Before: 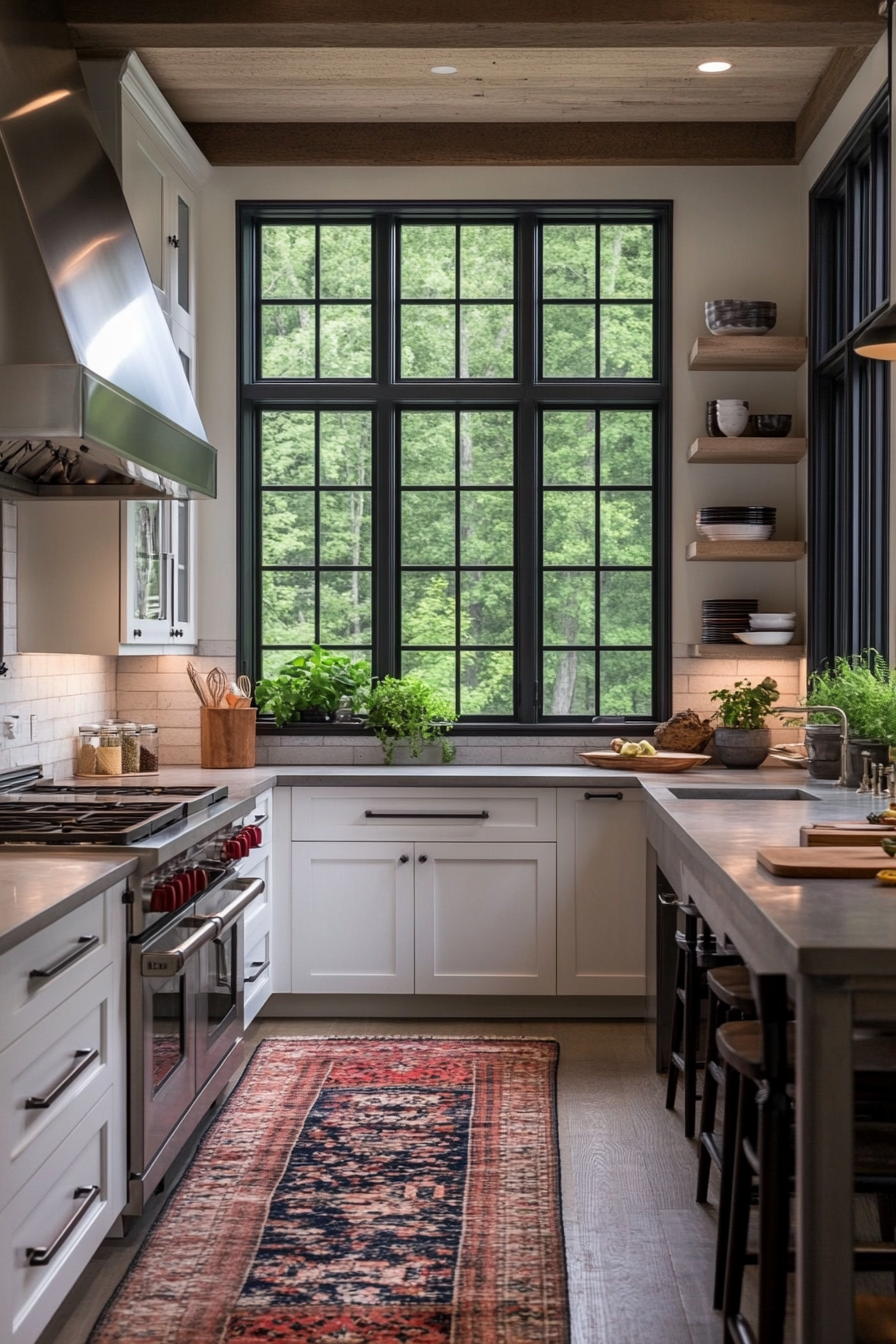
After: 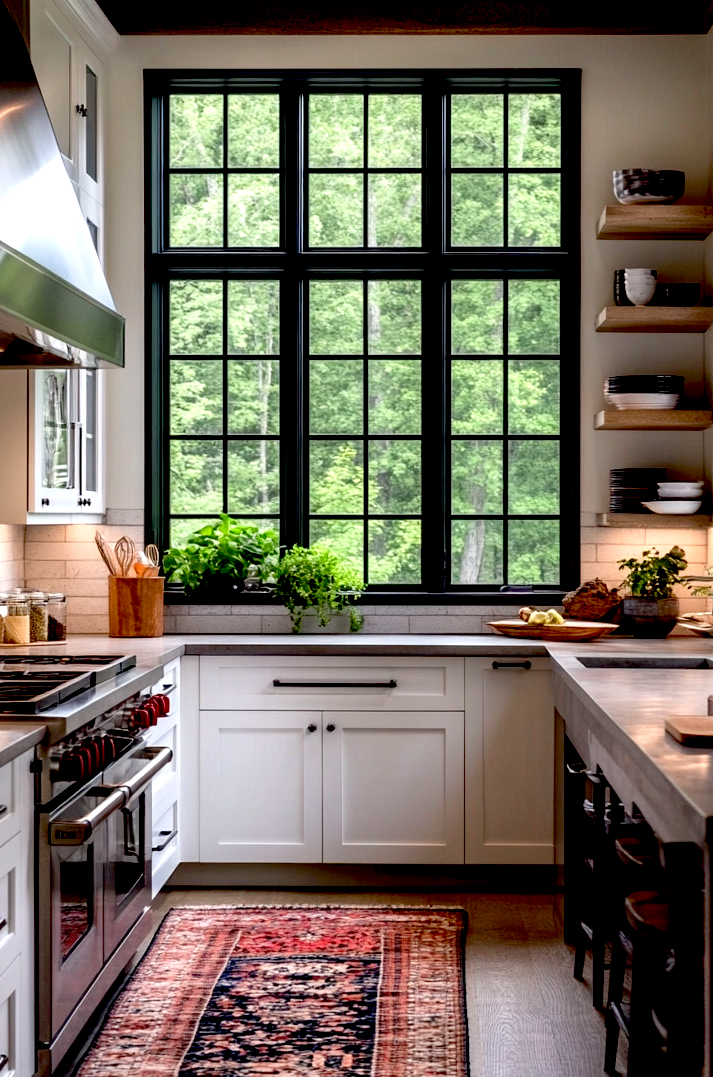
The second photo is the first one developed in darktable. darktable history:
crop and rotate: left 10.358%, top 9.783%, right 9.994%, bottom 10.03%
exposure: black level correction 0.038, exposure 0.5 EV, compensate highlight preservation false
